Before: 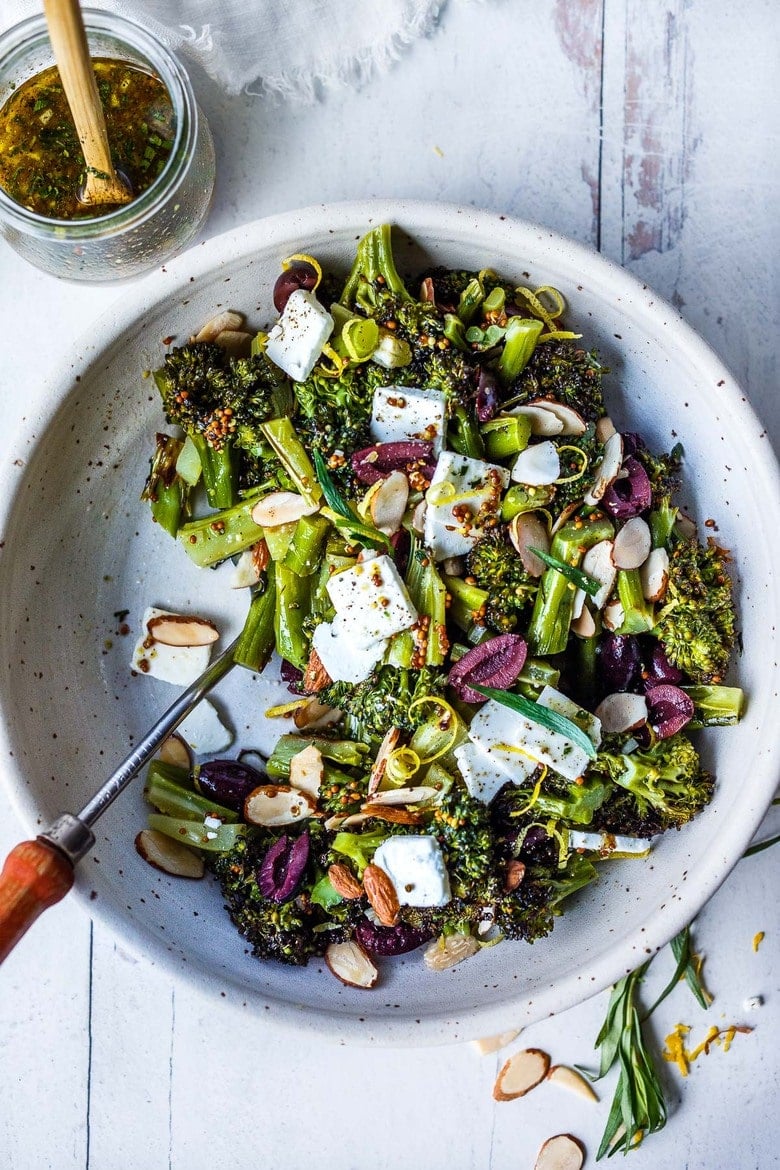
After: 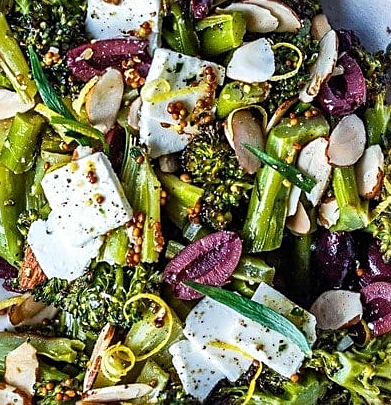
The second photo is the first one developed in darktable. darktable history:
crop: left 36.621%, top 34.462%, right 13.166%, bottom 30.911%
sharpen: on, module defaults
